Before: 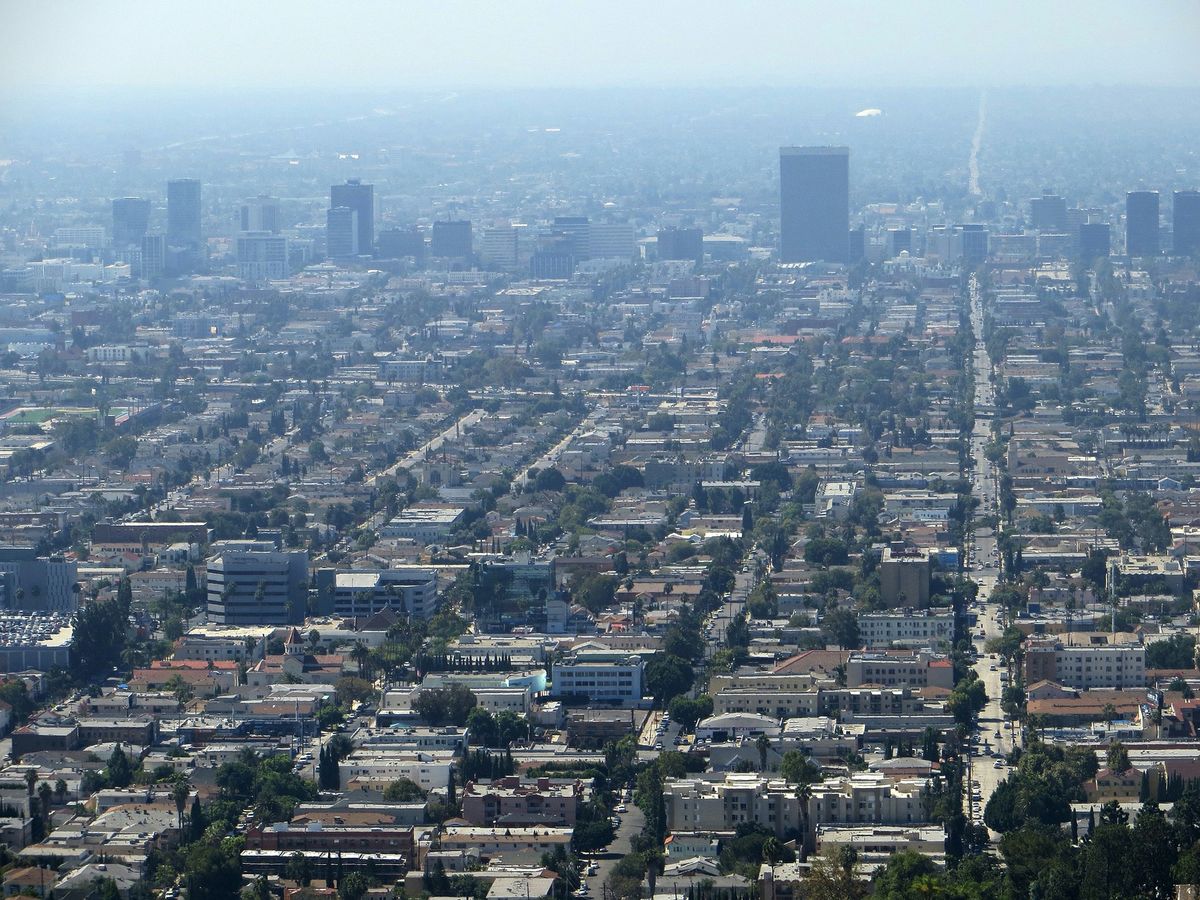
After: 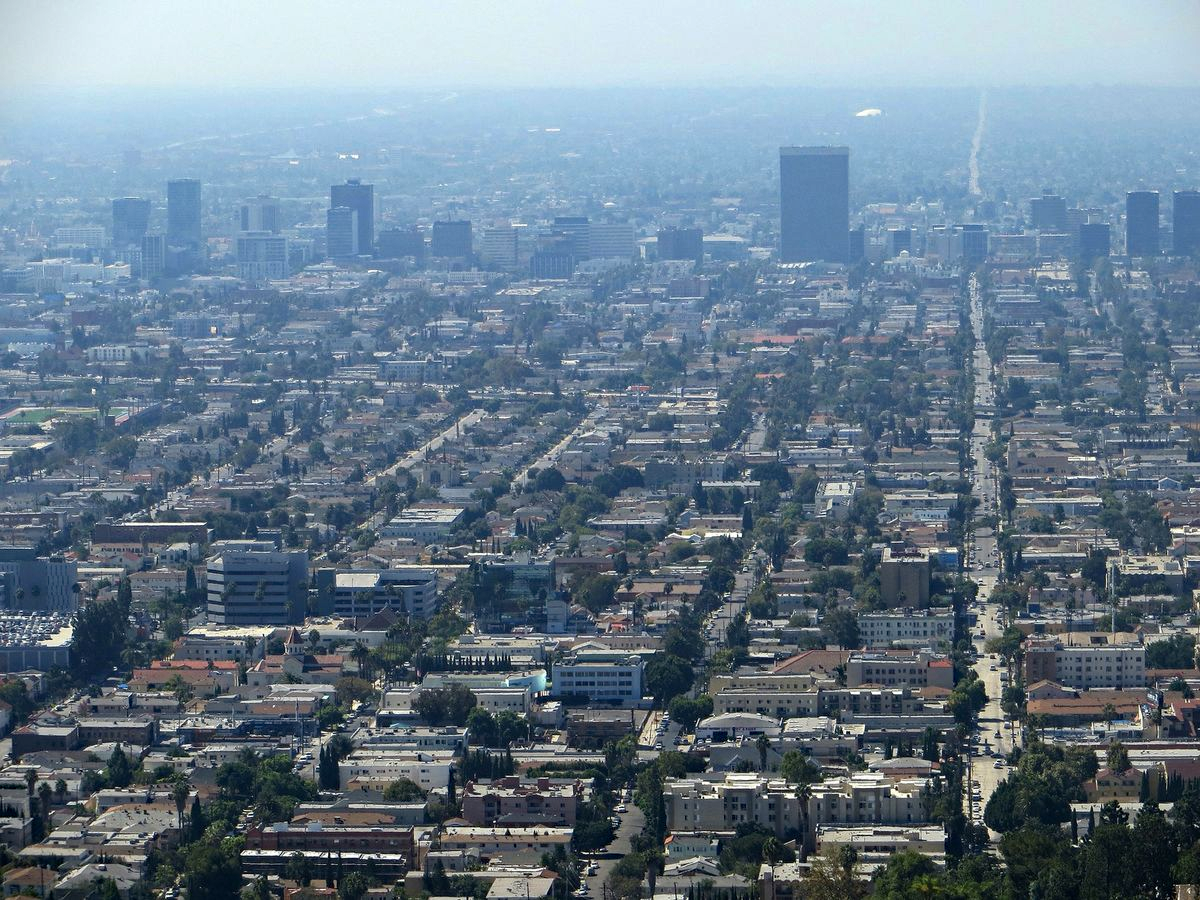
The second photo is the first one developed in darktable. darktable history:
haze removal: strength 0.279, distance 0.248, compatibility mode true, adaptive false
